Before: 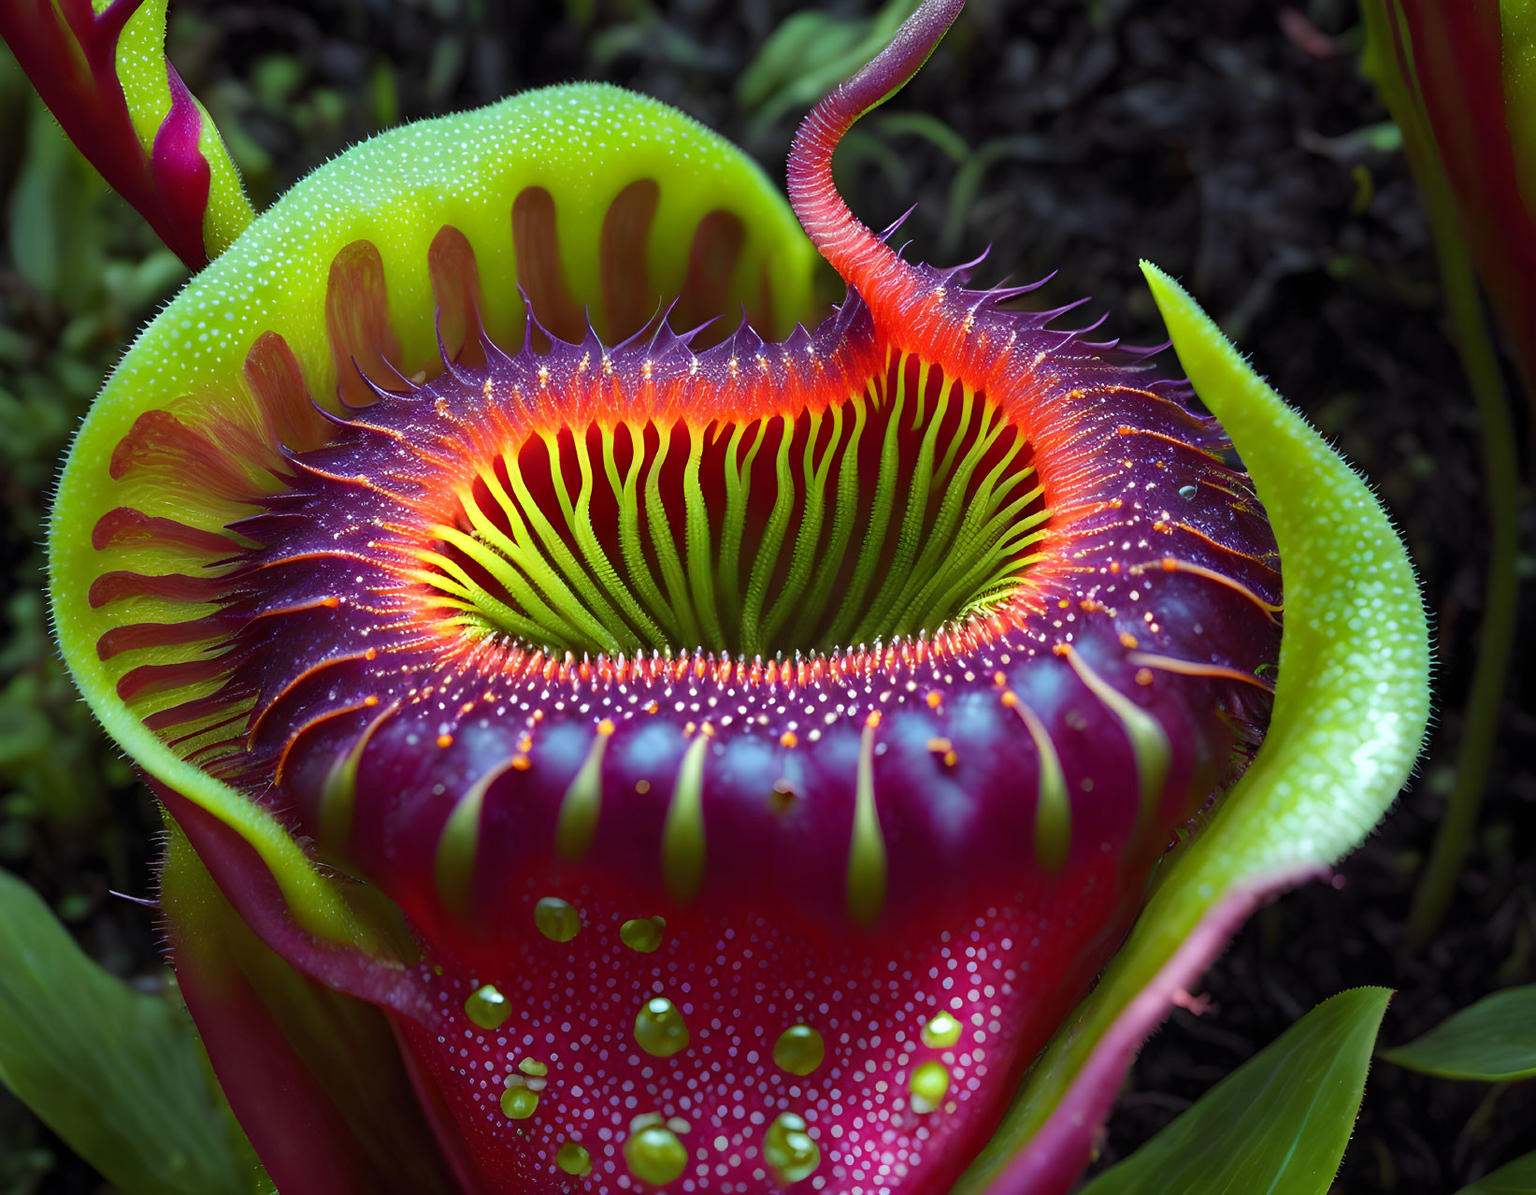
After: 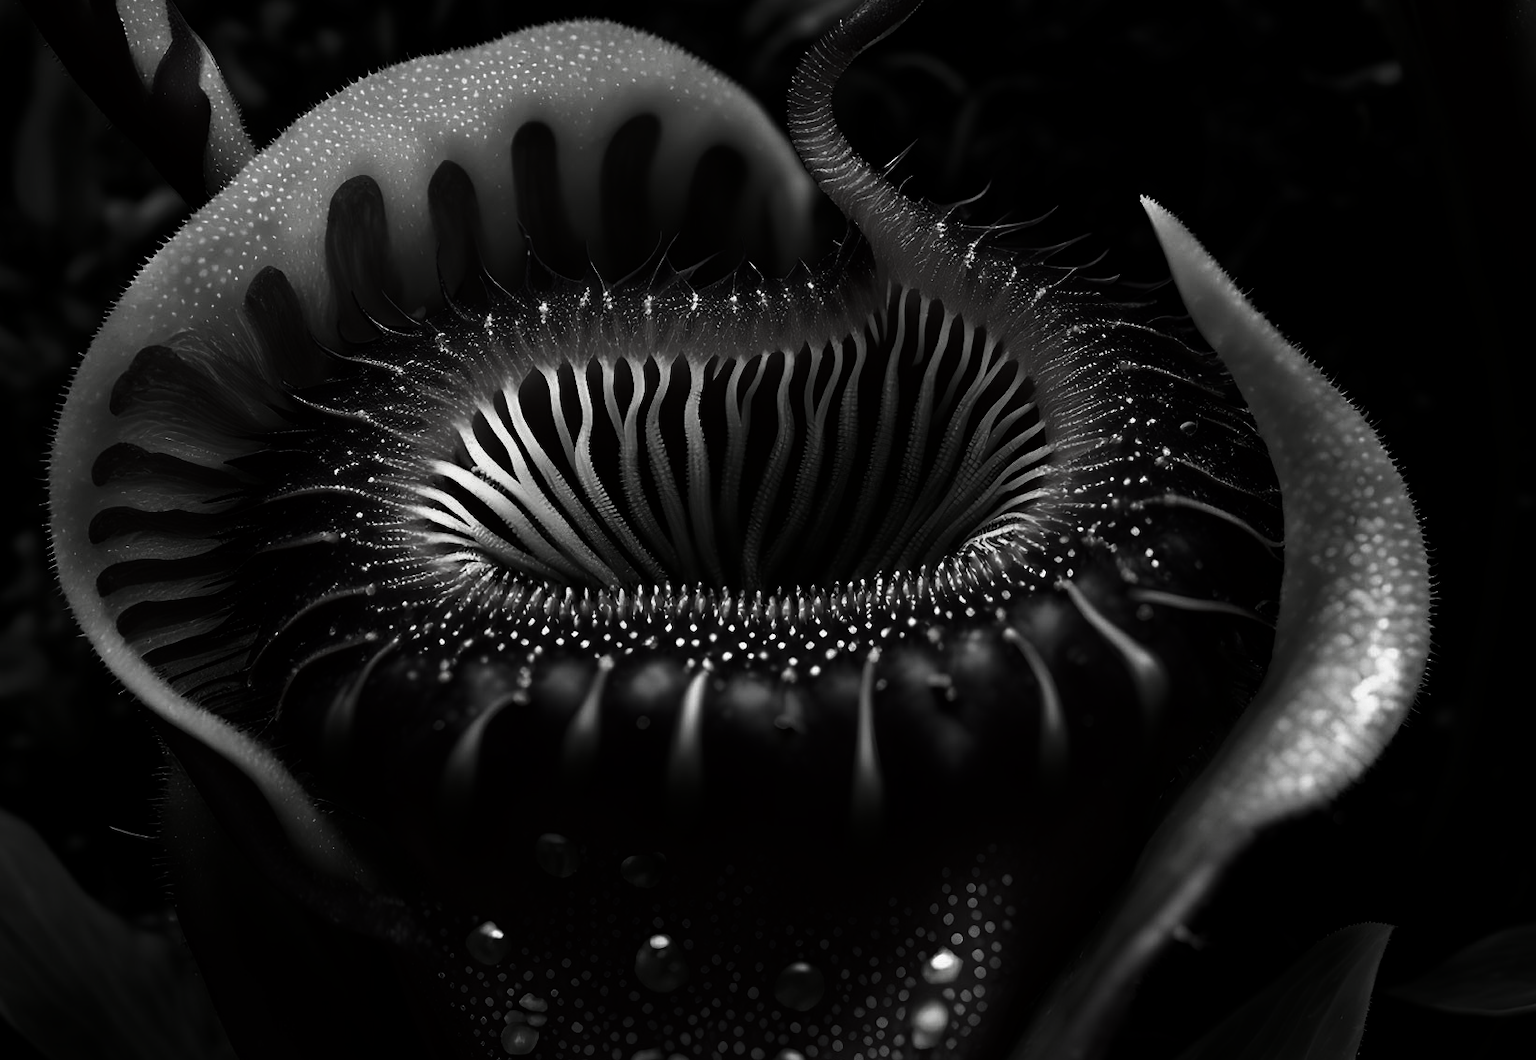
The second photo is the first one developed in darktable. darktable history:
crop and rotate: top 5.475%, bottom 5.768%
contrast brightness saturation: contrast 0.016, brightness -0.981, saturation -0.989
